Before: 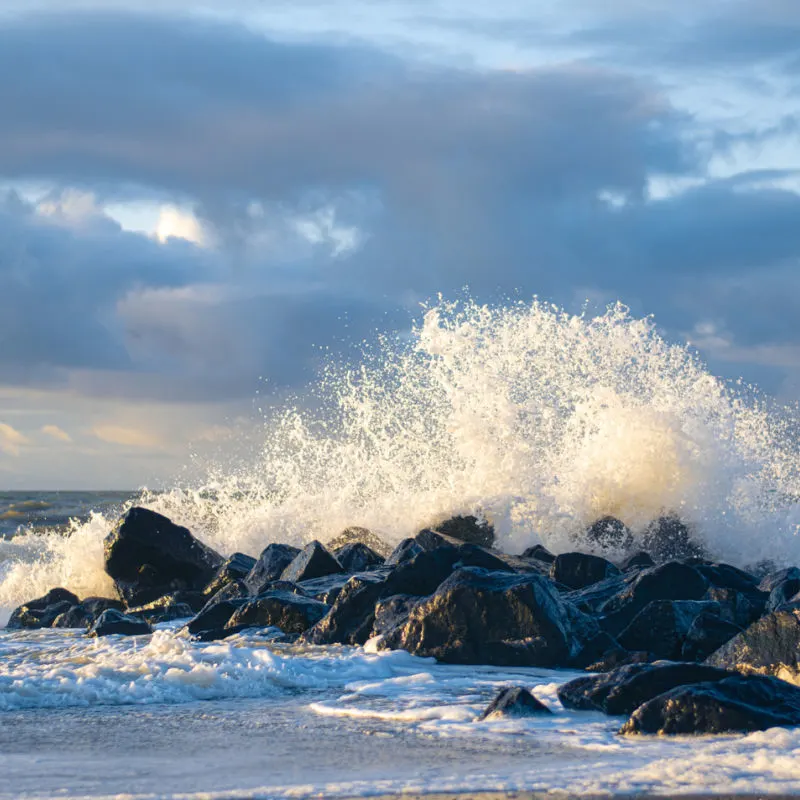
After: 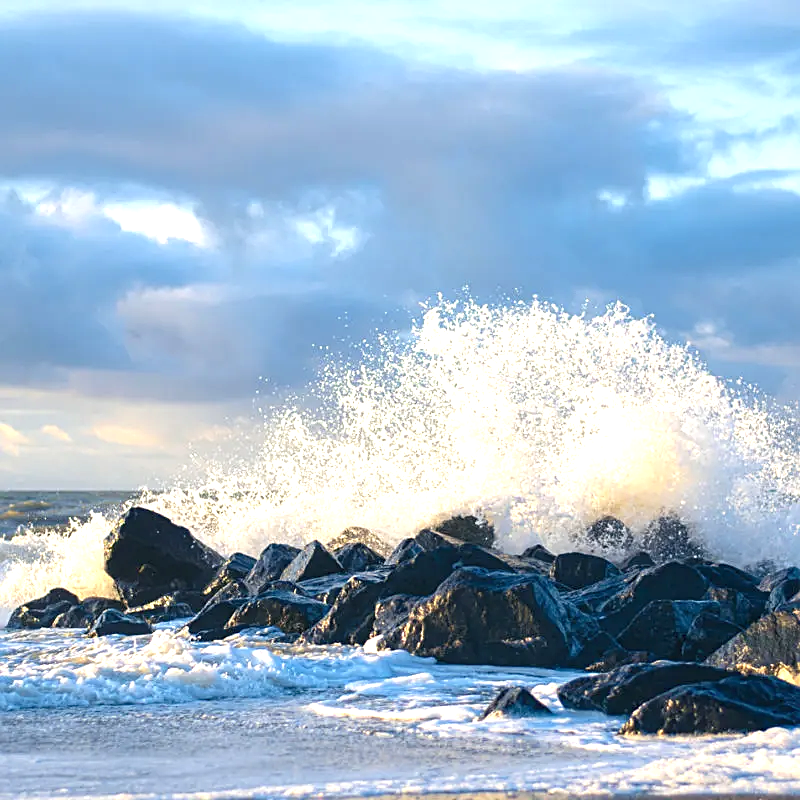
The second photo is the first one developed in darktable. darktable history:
sharpen: on, module defaults
exposure: exposure 0.738 EV, compensate highlight preservation false
